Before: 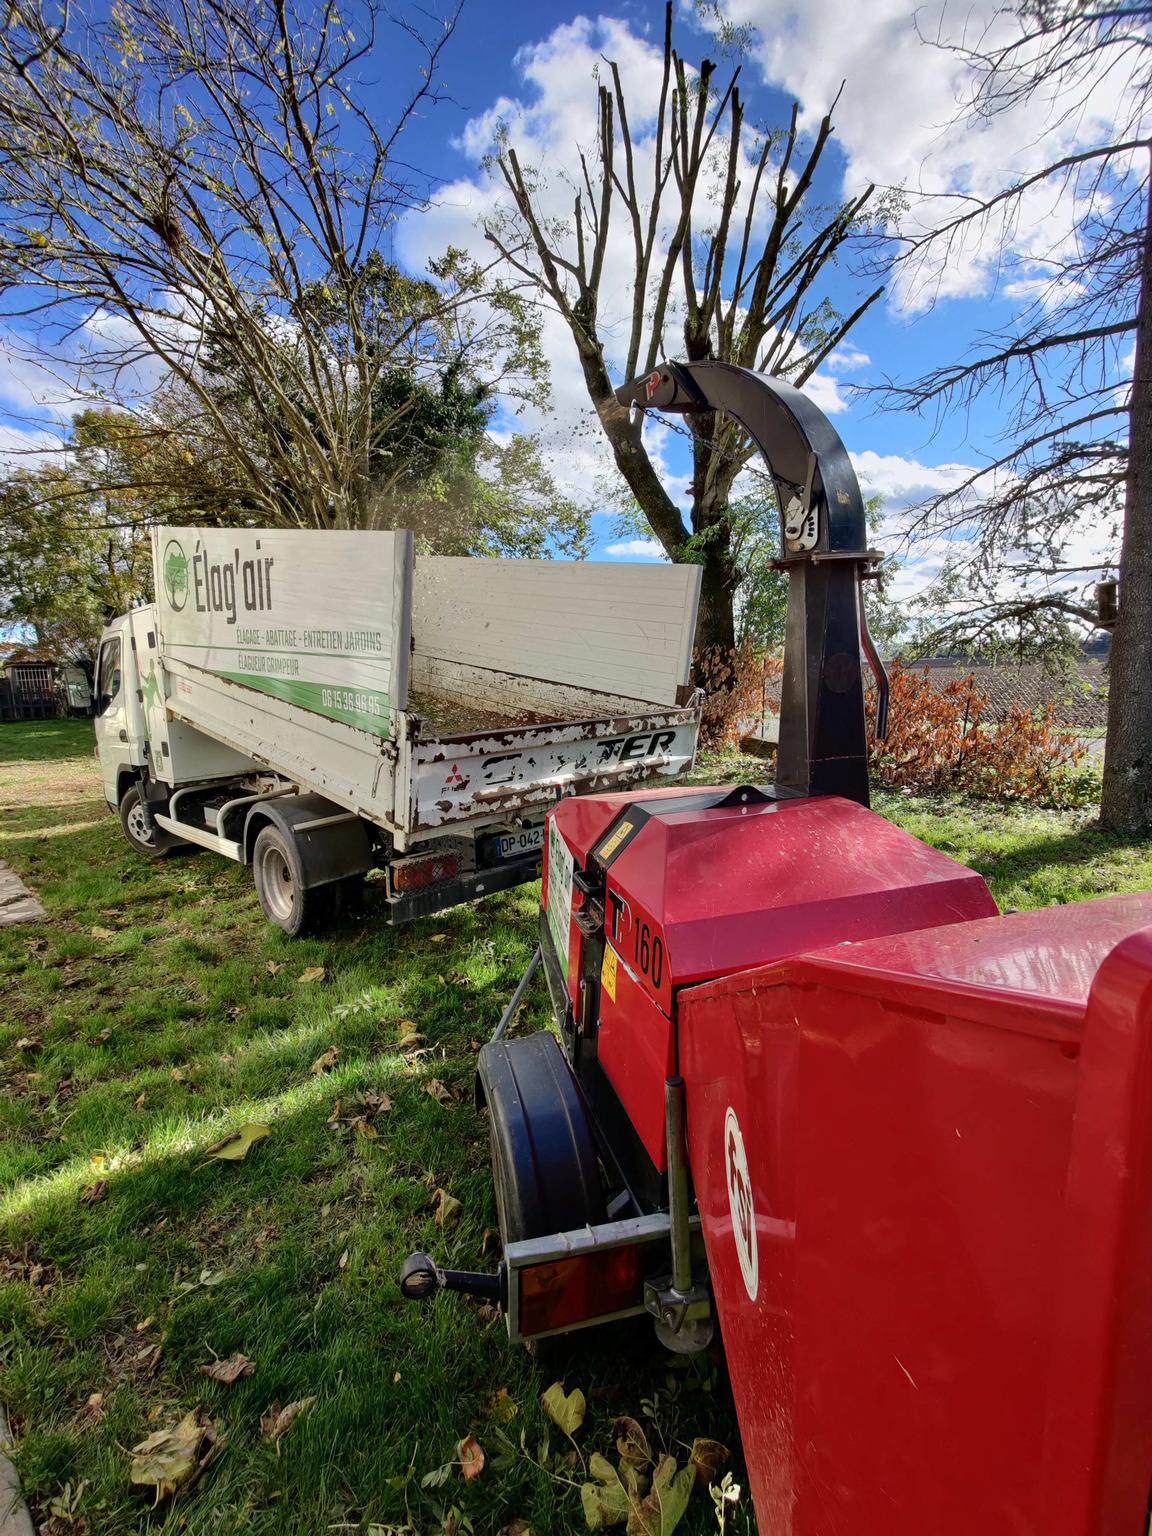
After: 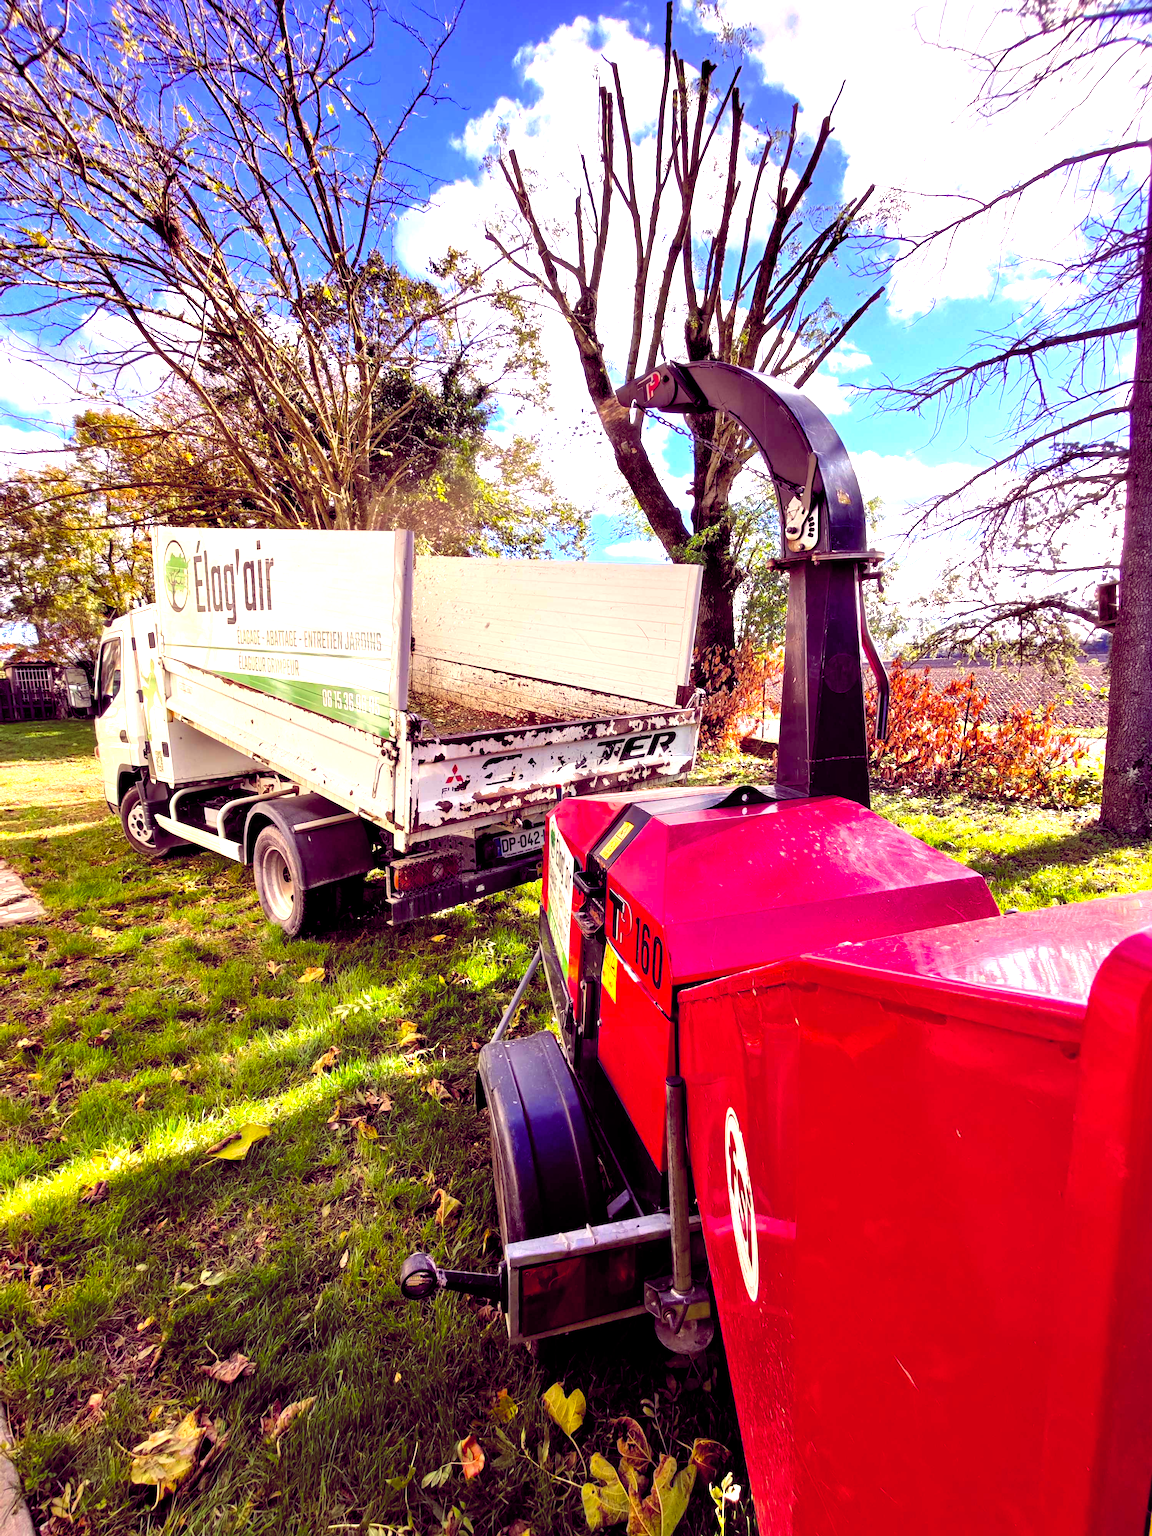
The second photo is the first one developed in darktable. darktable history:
color balance rgb: shadows lift › chroma 6.43%, shadows lift › hue 305.74°, highlights gain › chroma 2.43%, highlights gain › hue 35.74°, global offset › chroma 0.28%, global offset › hue 320.29°, linear chroma grading › global chroma 5.5%, perceptual saturation grading › global saturation 30%, contrast 5.15%
exposure: black level correction 0.001, compensate highlight preservation false
levels: levels [0, 0.352, 0.703]
